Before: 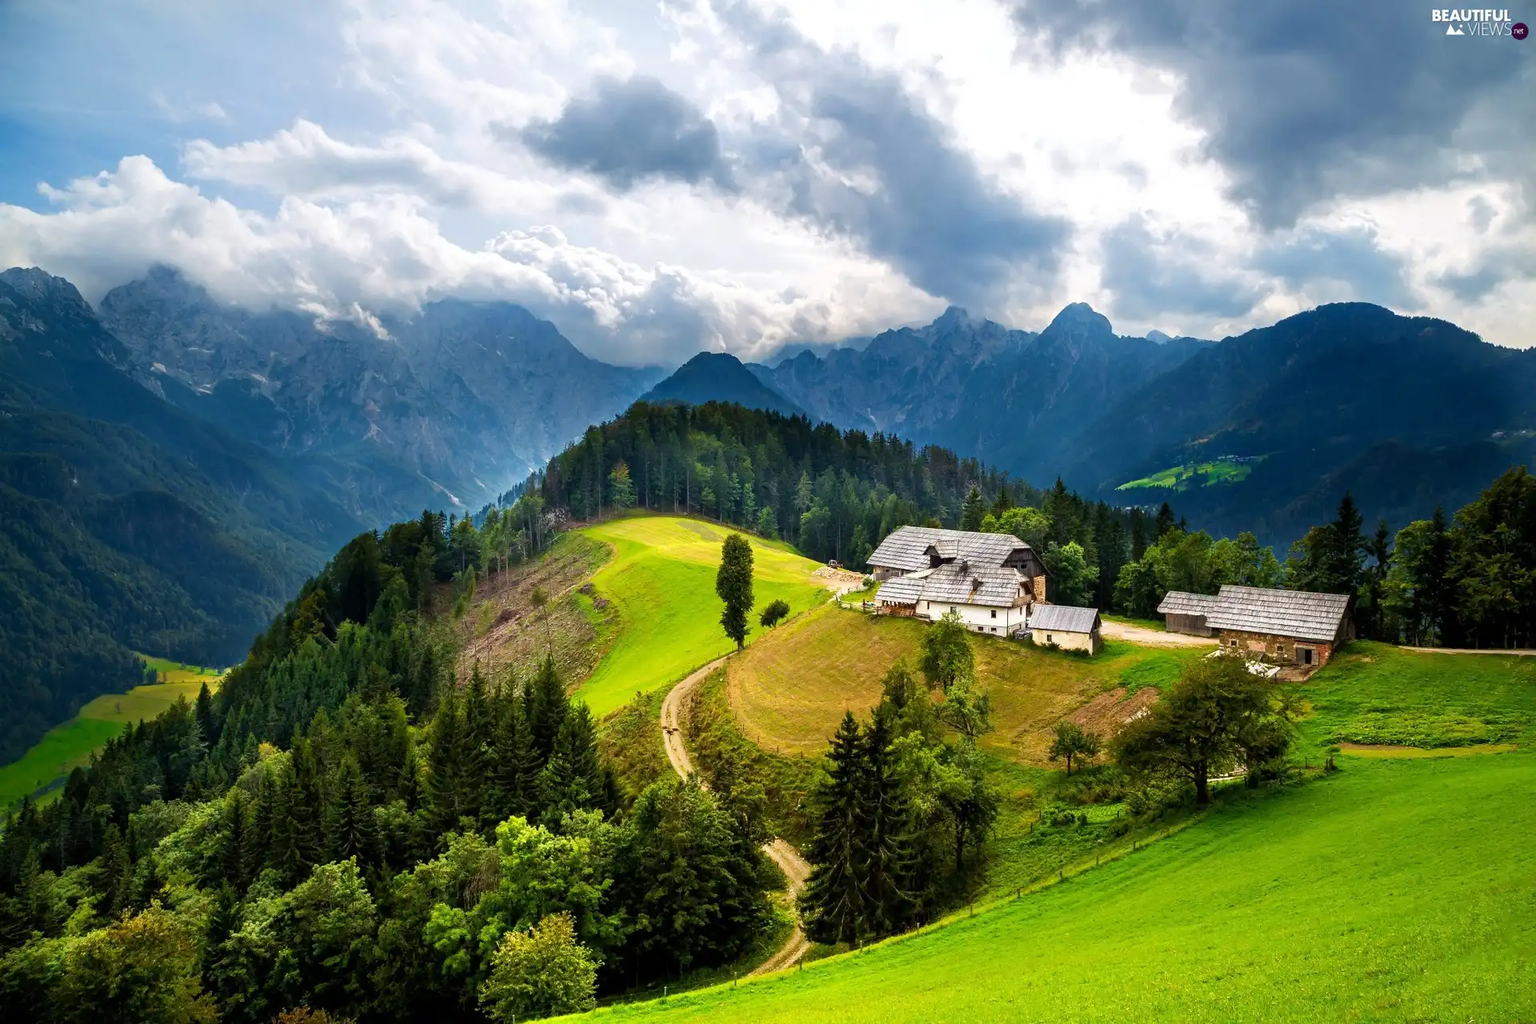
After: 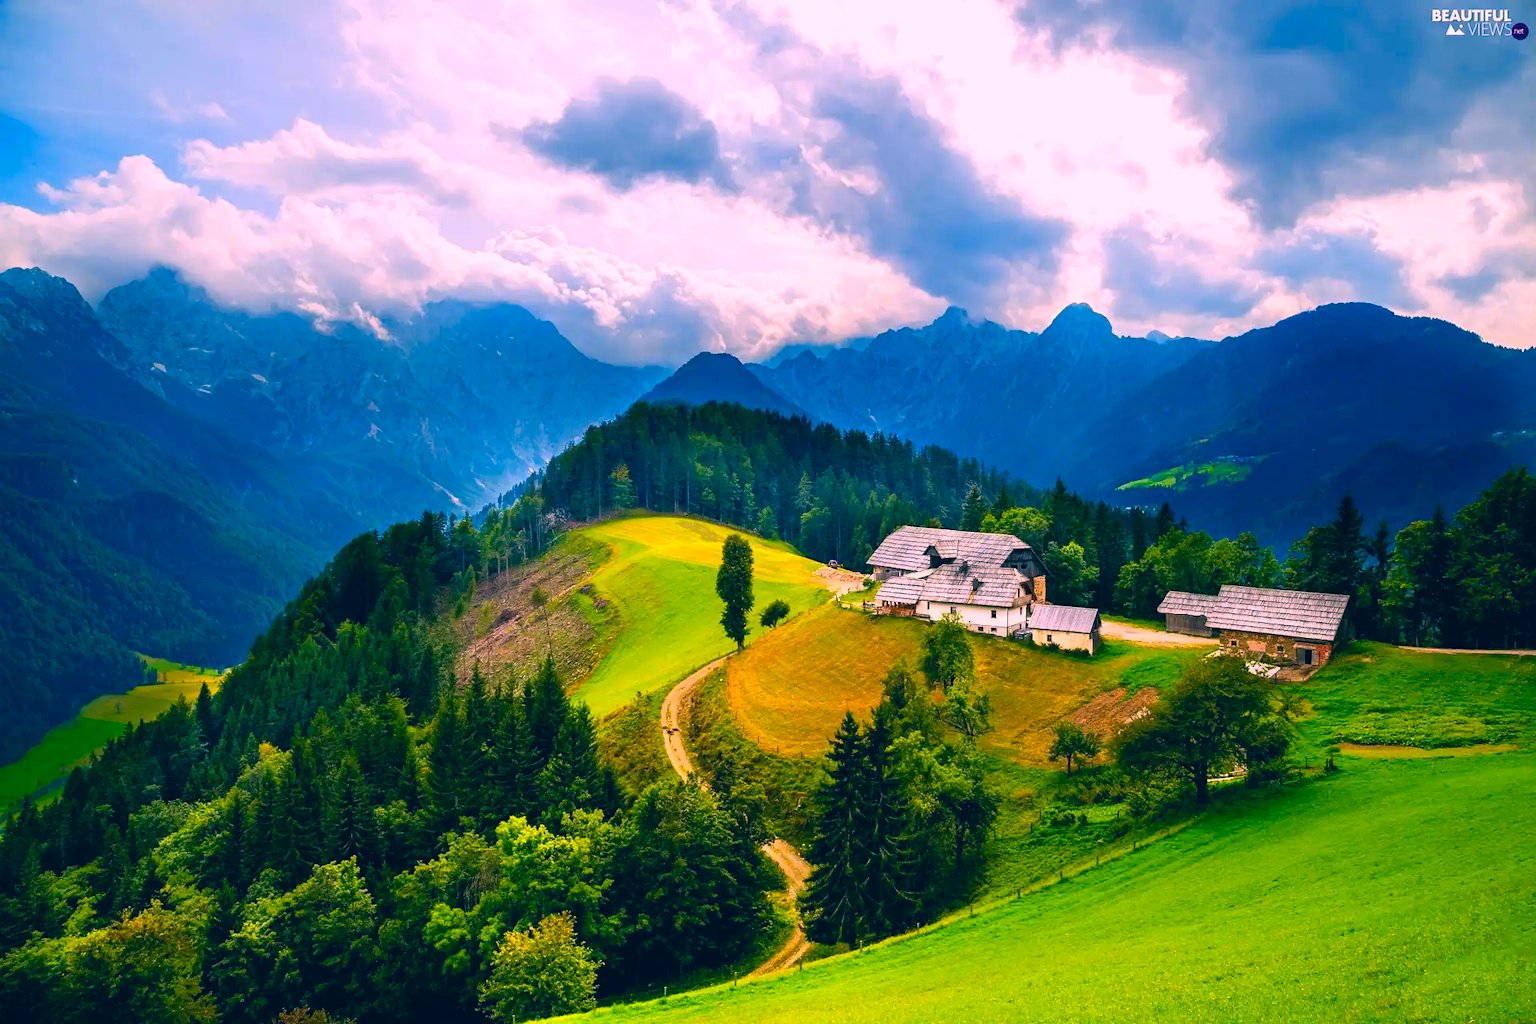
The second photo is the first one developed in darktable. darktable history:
color correction: highlights a* 17.24, highlights b* 0.219, shadows a* -15.4, shadows b* -13.91, saturation 1.5
